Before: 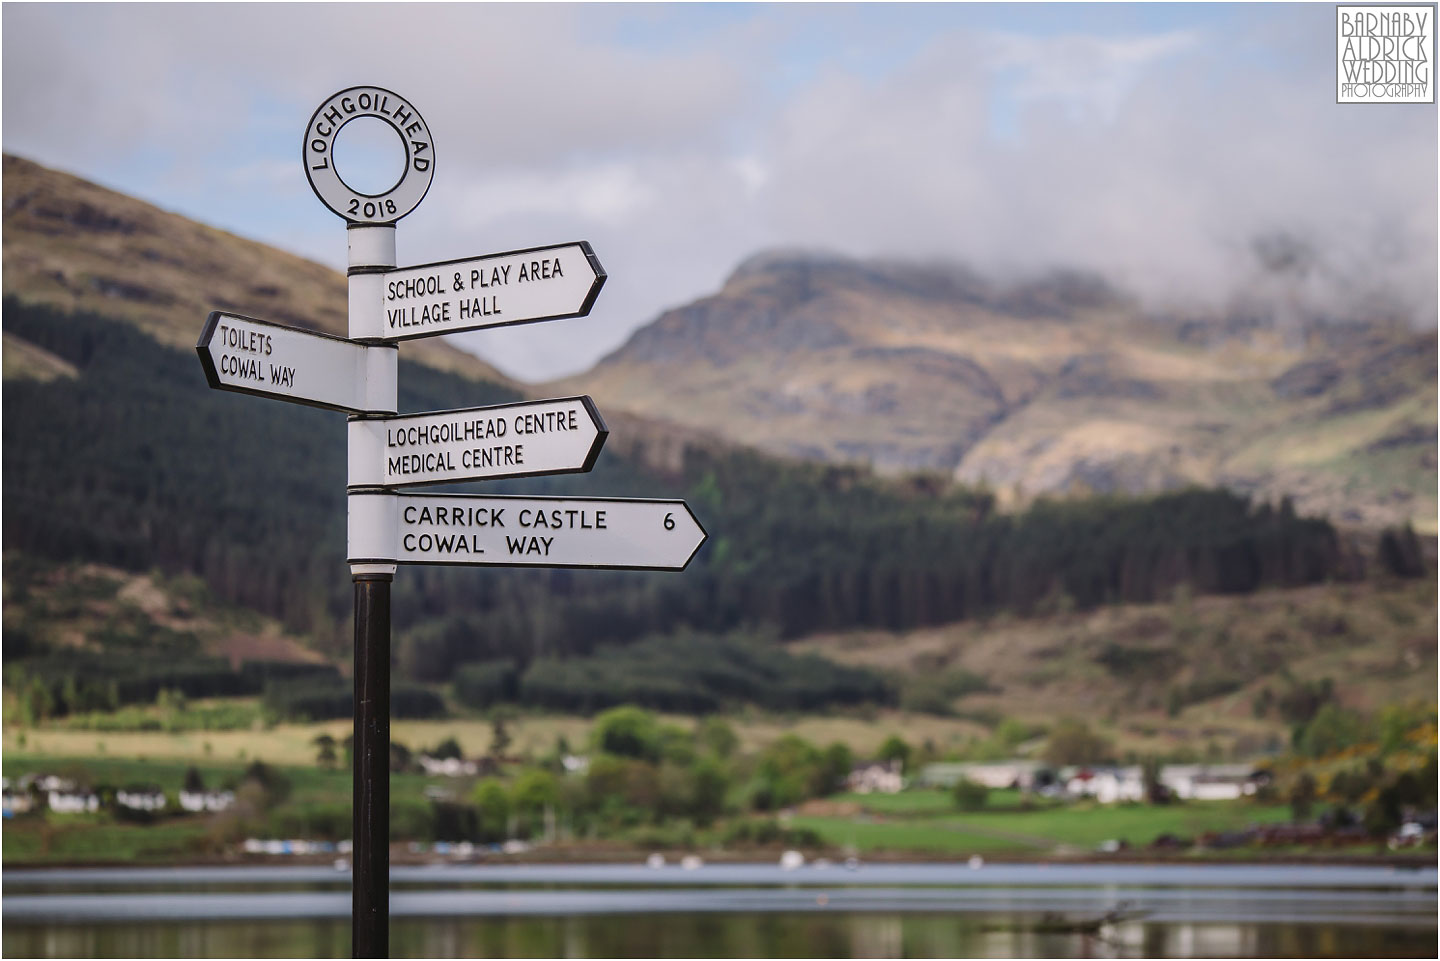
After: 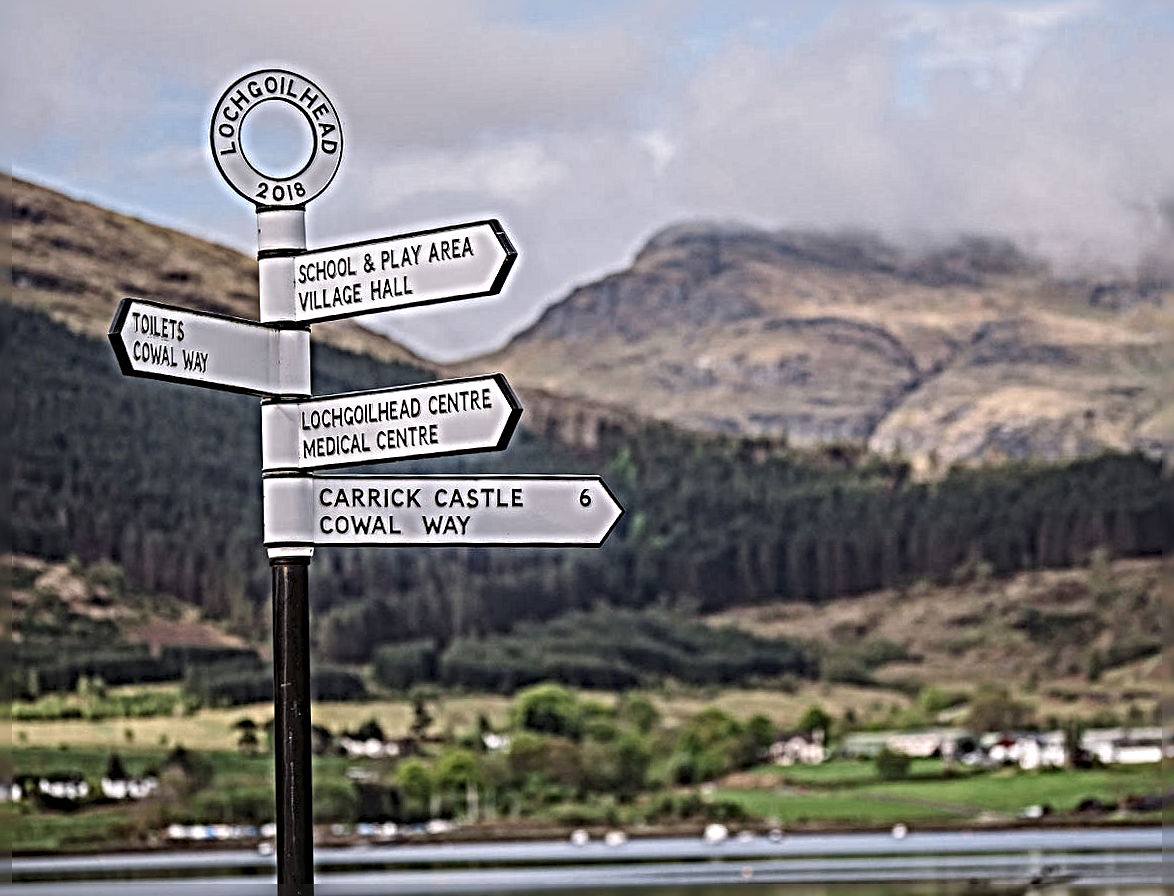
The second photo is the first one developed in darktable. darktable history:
local contrast: on, module defaults
sharpen: radius 6.288, amount 1.801, threshold 0.018
crop and rotate: angle 1.33°, left 4.38%, top 1.015%, right 11.223%, bottom 2.48%
